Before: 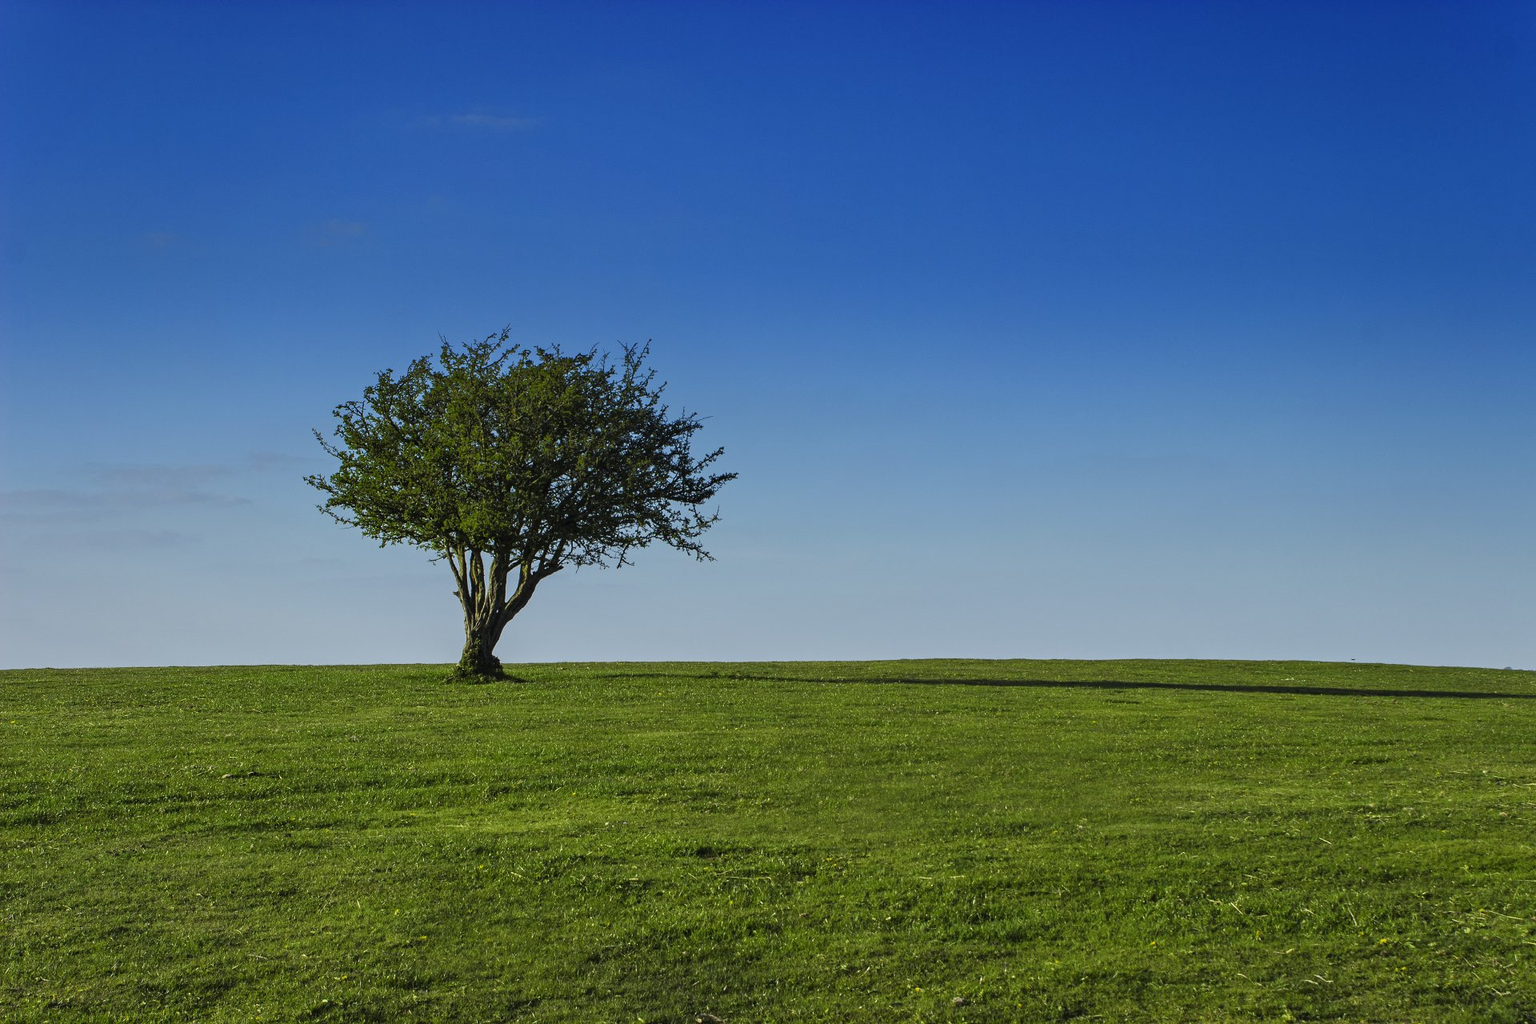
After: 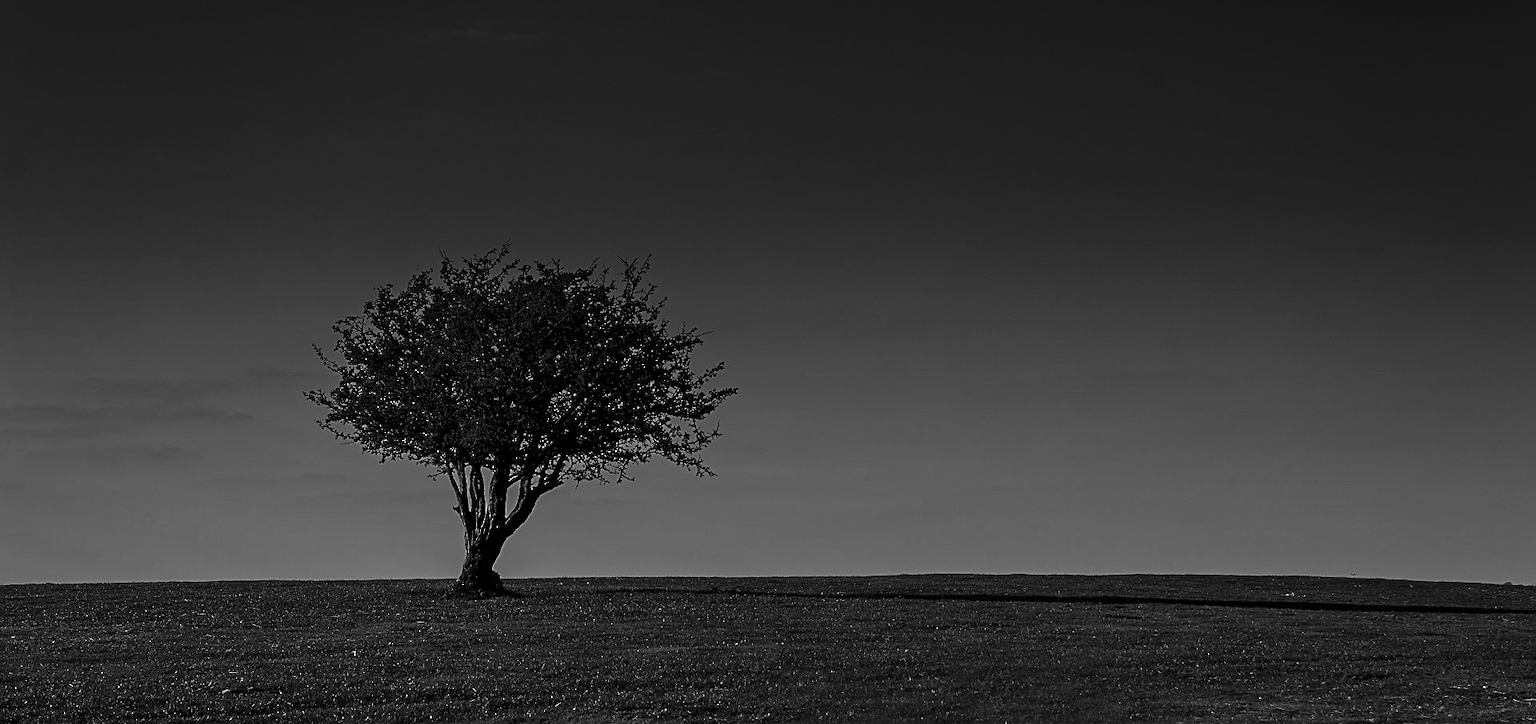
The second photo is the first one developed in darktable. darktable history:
sharpen: on, module defaults
contrast brightness saturation: contrast -0.03, brightness -0.59, saturation -1
exposure: black level correction 0.007, compensate highlight preservation false
crop and rotate: top 8.293%, bottom 20.996%
